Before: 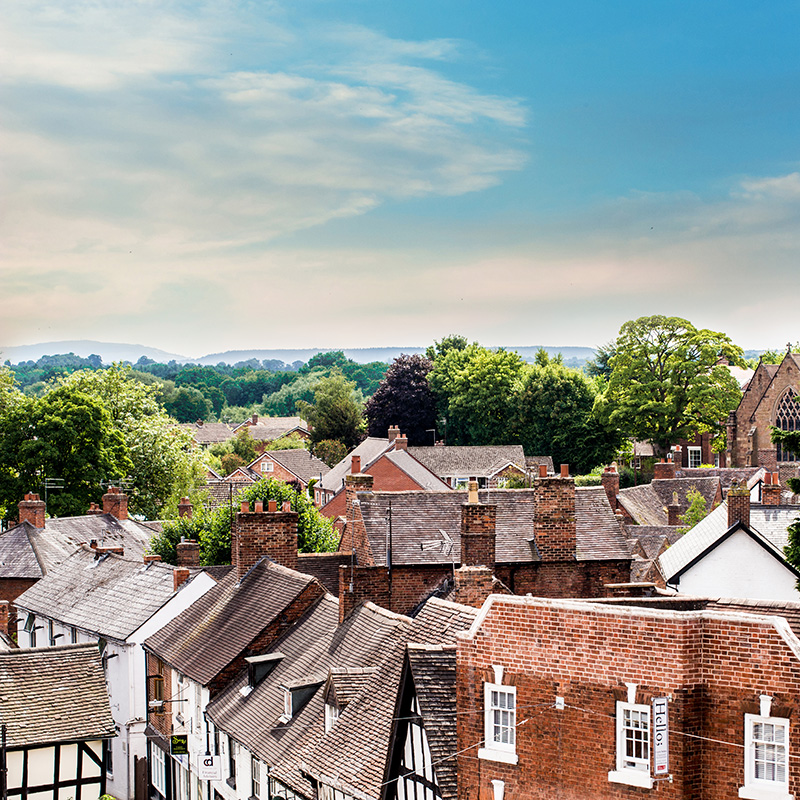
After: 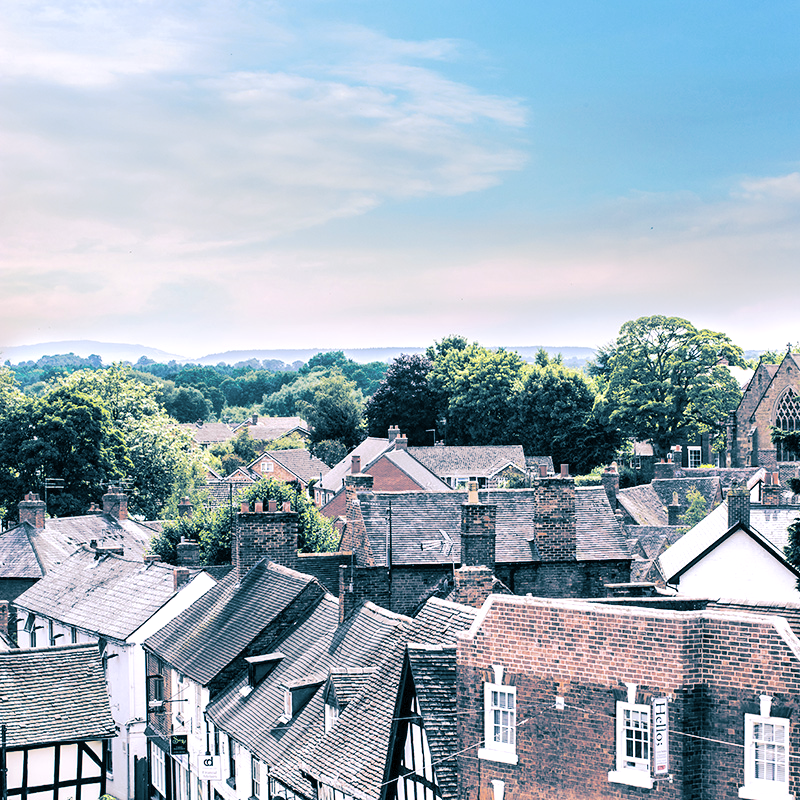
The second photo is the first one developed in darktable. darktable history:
tone curve: curves: ch0 [(0, 0) (0.003, 0.026) (0.011, 0.03) (0.025, 0.047) (0.044, 0.082) (0.069, 0.119) (0.1, 0.157) (0.136, 0.19) (0.177, 0.231) (0.224, 0.27) (0.277, 0.318) (0.335, 0.383) (0.399, 0.456) (0.468, 0.532) (0.543, 0.618) (0.623, 0.71) (0.709, 0.786) (0.801, 0.851) (0.898, 0.908) (1, 1)], preserve colors none
split-toning: shadows › hue 212.4°, balance -70
exposure: exposure 0.2 EV, compensate highlight preservation false
white balance: red 1.004, blue 1.096
